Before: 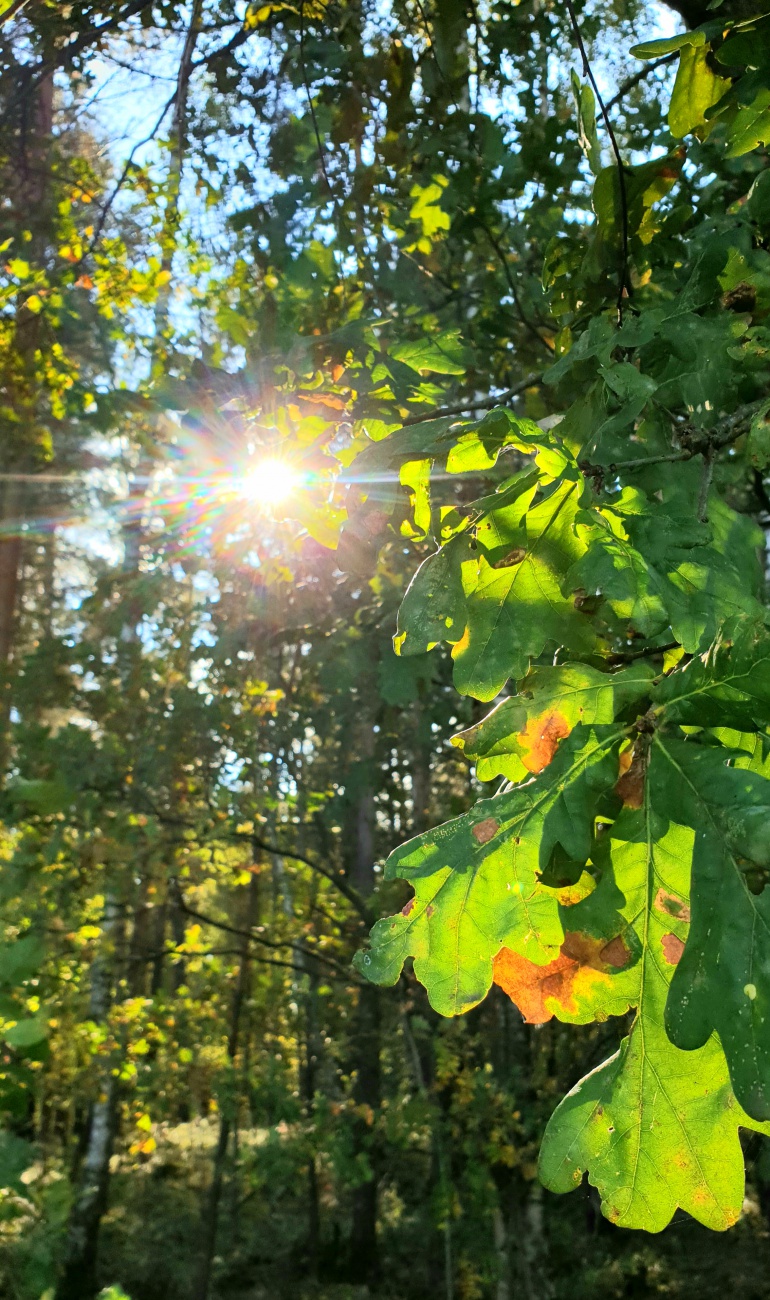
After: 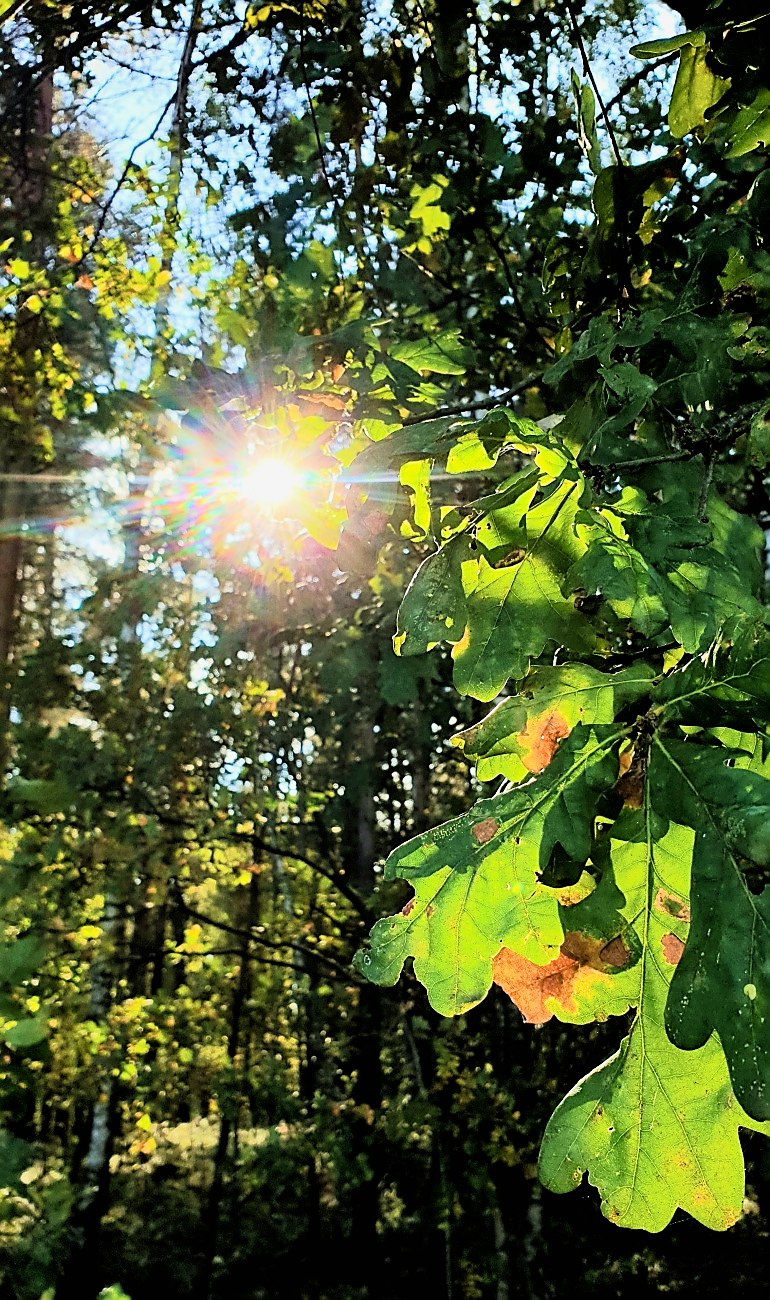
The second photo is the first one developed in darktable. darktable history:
sharpen: radius 1.376, amount 1.255, threshold 0.637
filmic rgb: black relative exposure -4 EV, white relative exposure 2.99 EV, threshold 5.99 EV, hardness 2.99, contrast 1.404, enable highlight reconstruction true
velvia: on, module defaults
